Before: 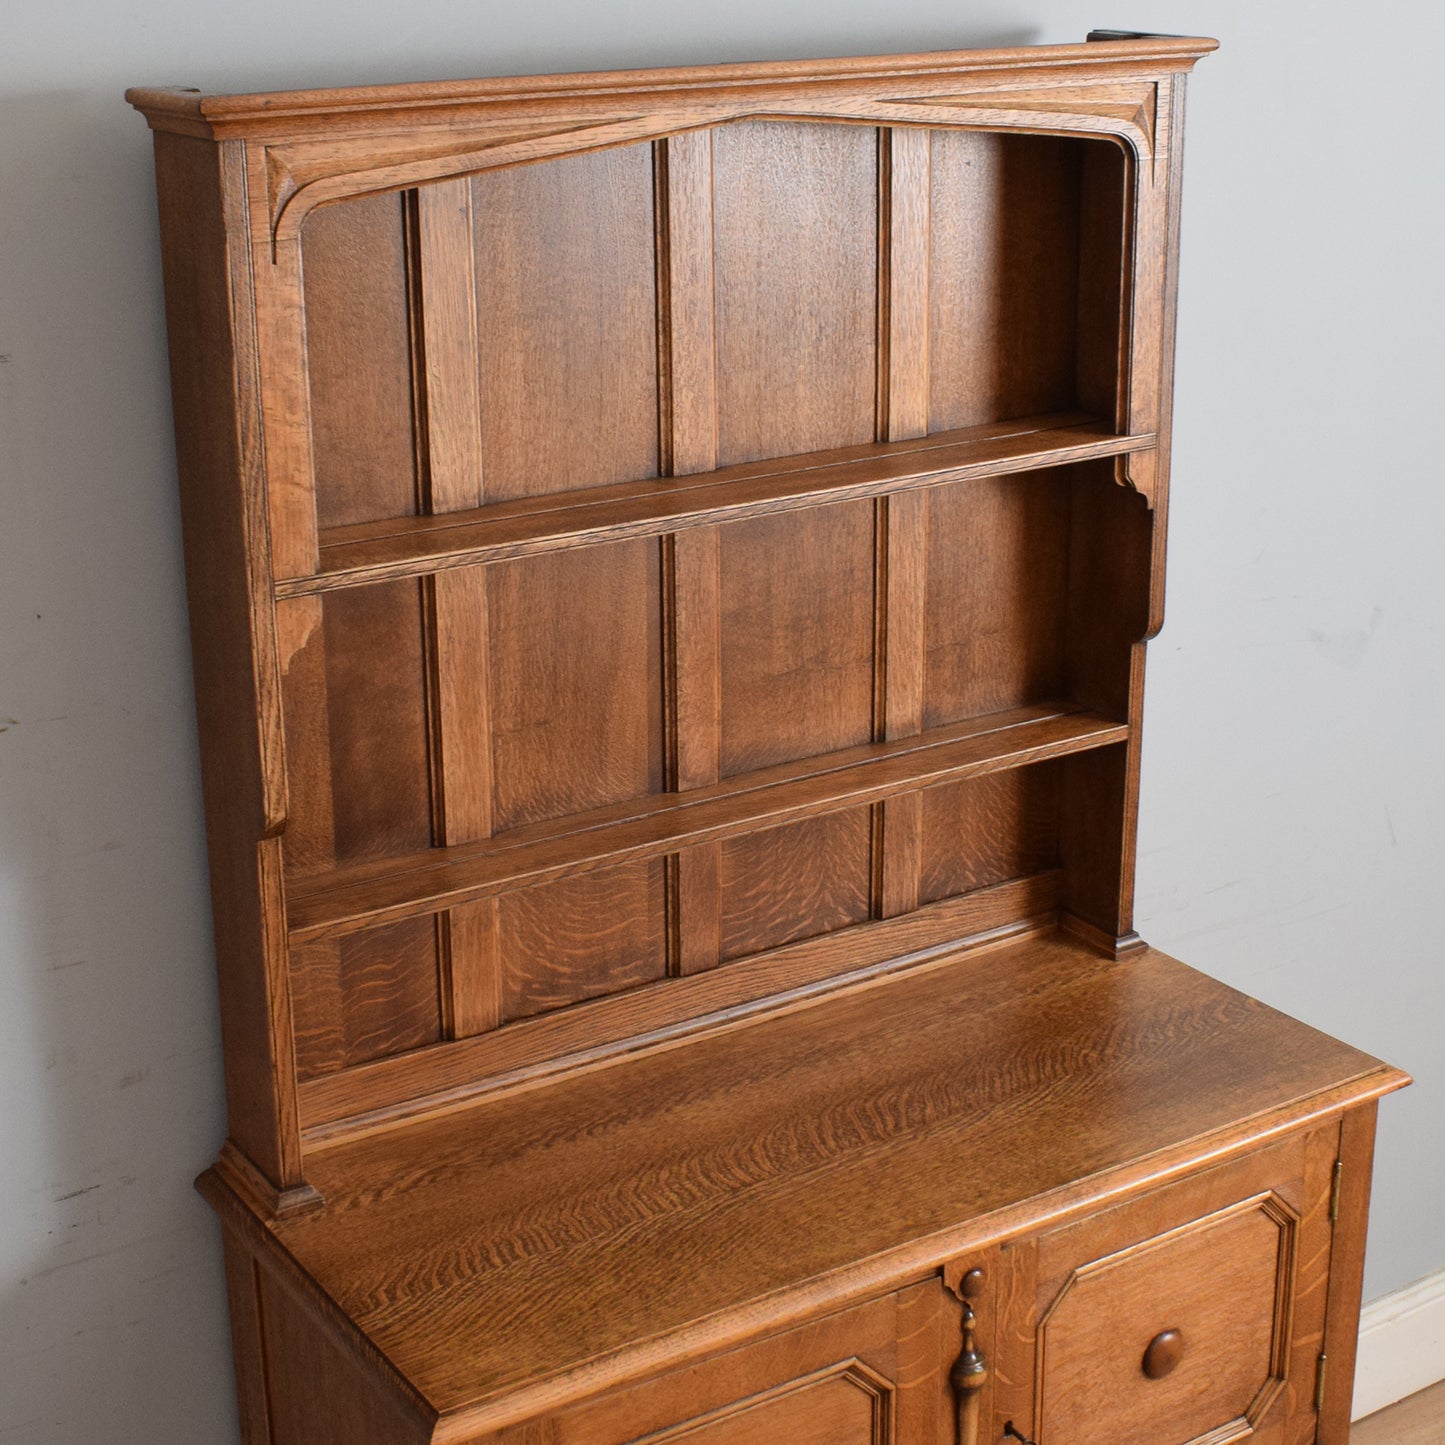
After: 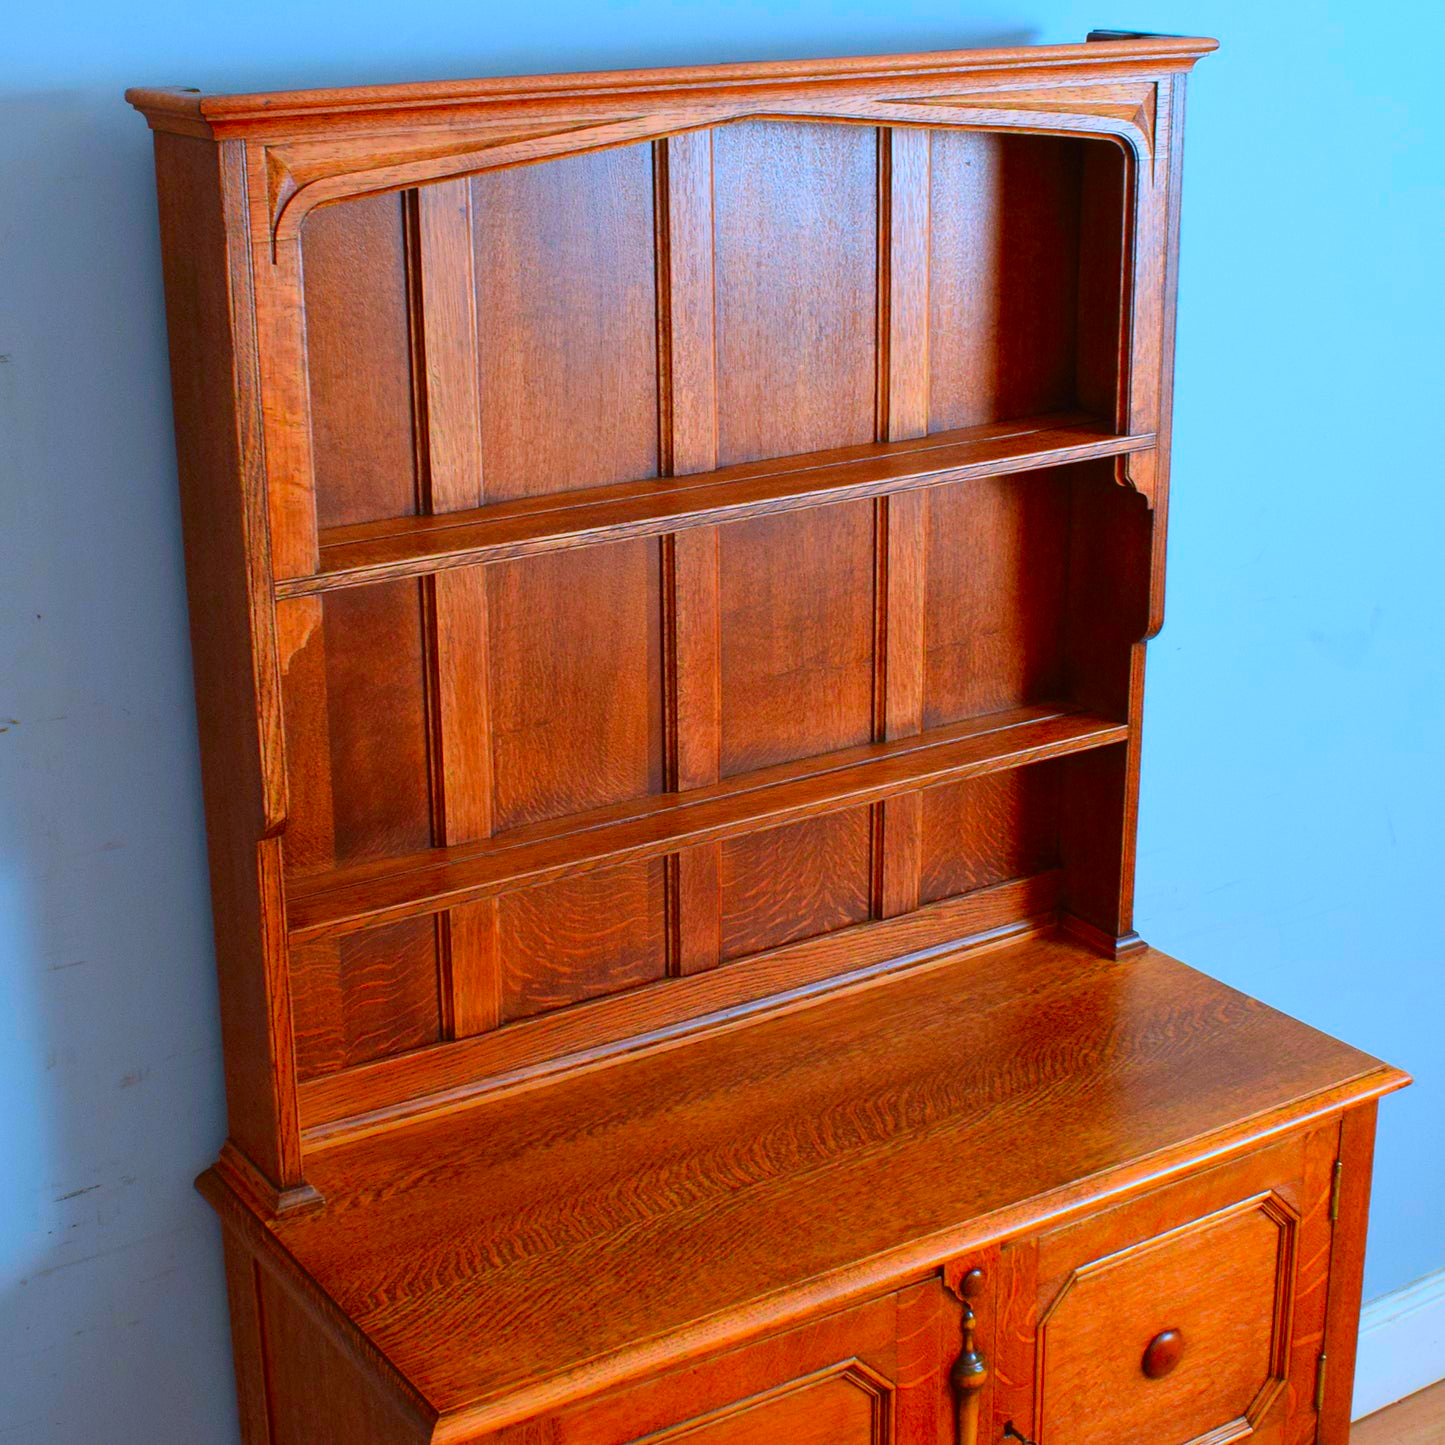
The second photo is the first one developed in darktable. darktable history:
color correction: highlights a* 1.69, highlights b* -1.83, saturation 2.45
exposure: exposure -0.012 EV, compensate exposure bias true, compensate highlight preservation false
color calibration: x 0.383, y 0.372, temperature 3893.26 K
